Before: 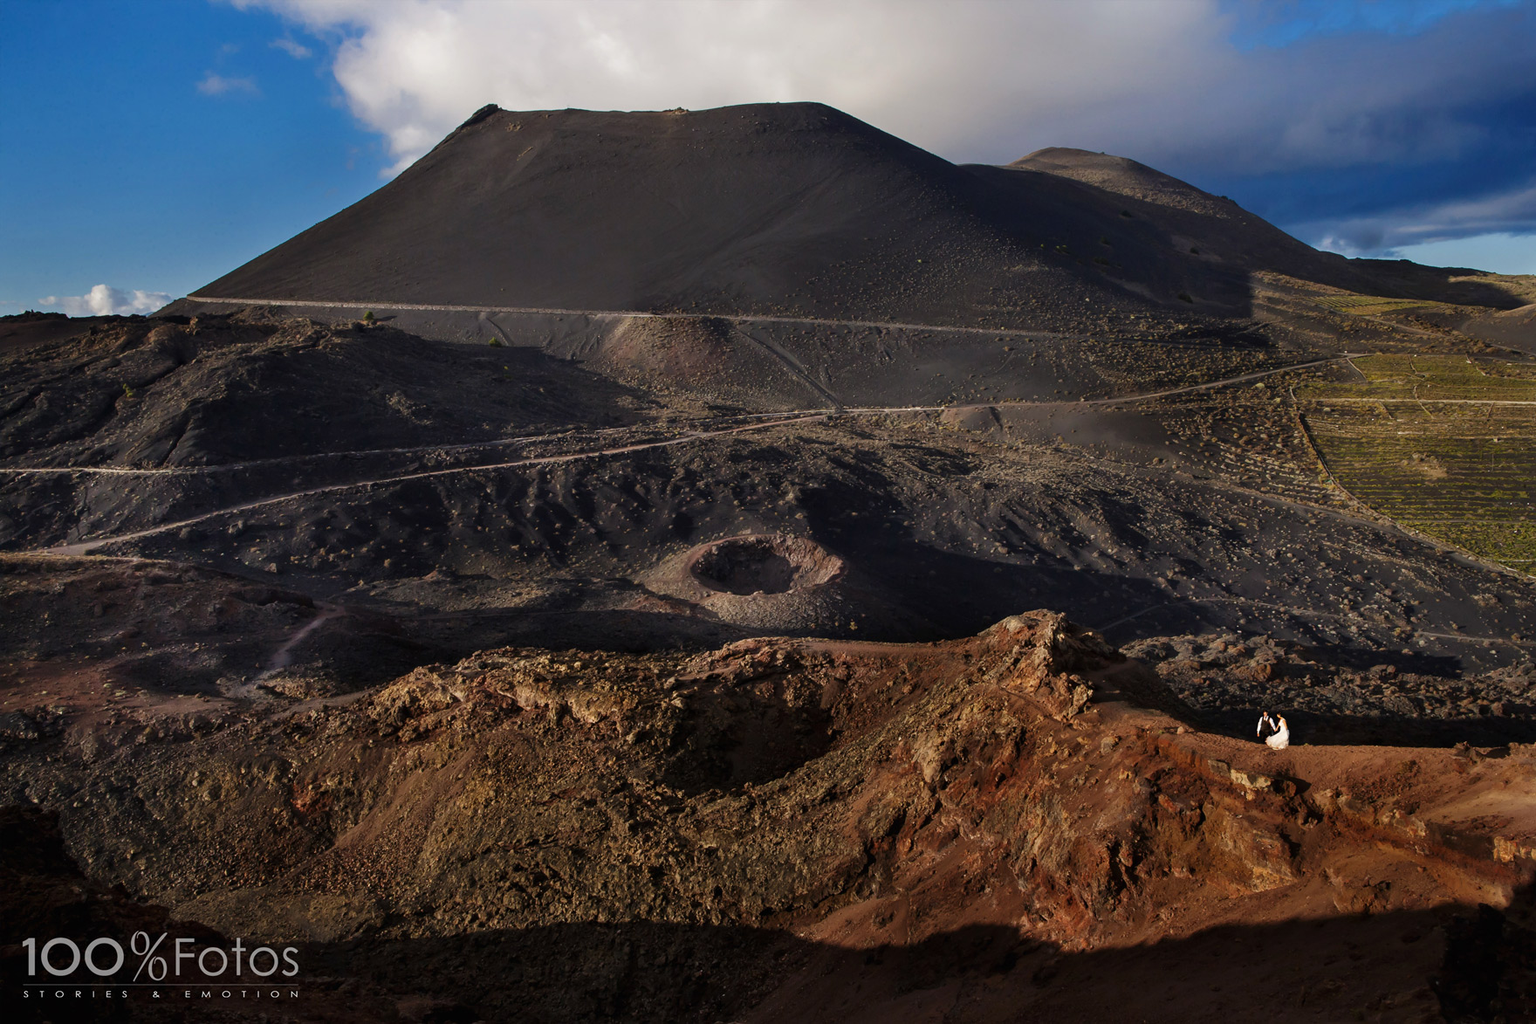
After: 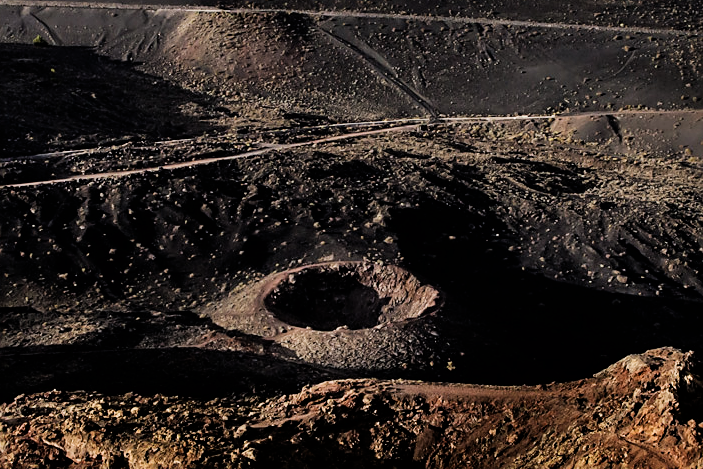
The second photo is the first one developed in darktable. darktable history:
crop: left 30%, top 30%, right 30%, bottom 30%
exposure: black level correction 0.001, exposure 0.5 EV, compensate exposure bias true, compensate highlight preservation false
filmic rgb: black relative exposure -5 EV, hardness 2.88, contrast 1.3, highlights saturation mix -30%
sharpen: on, module defaults
